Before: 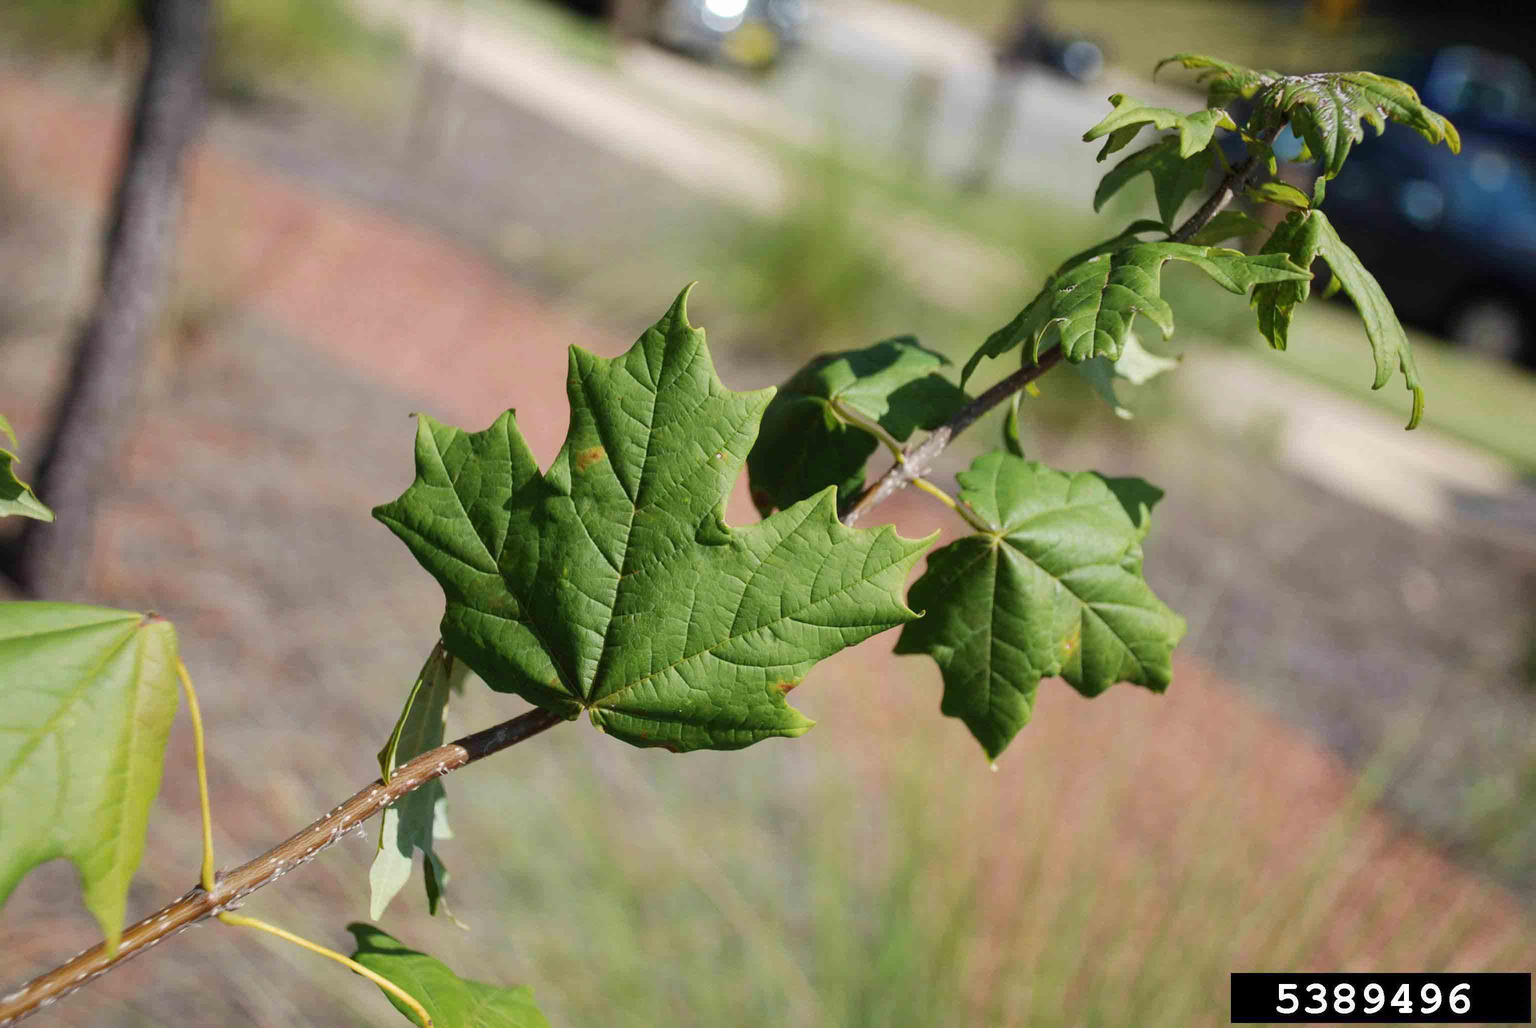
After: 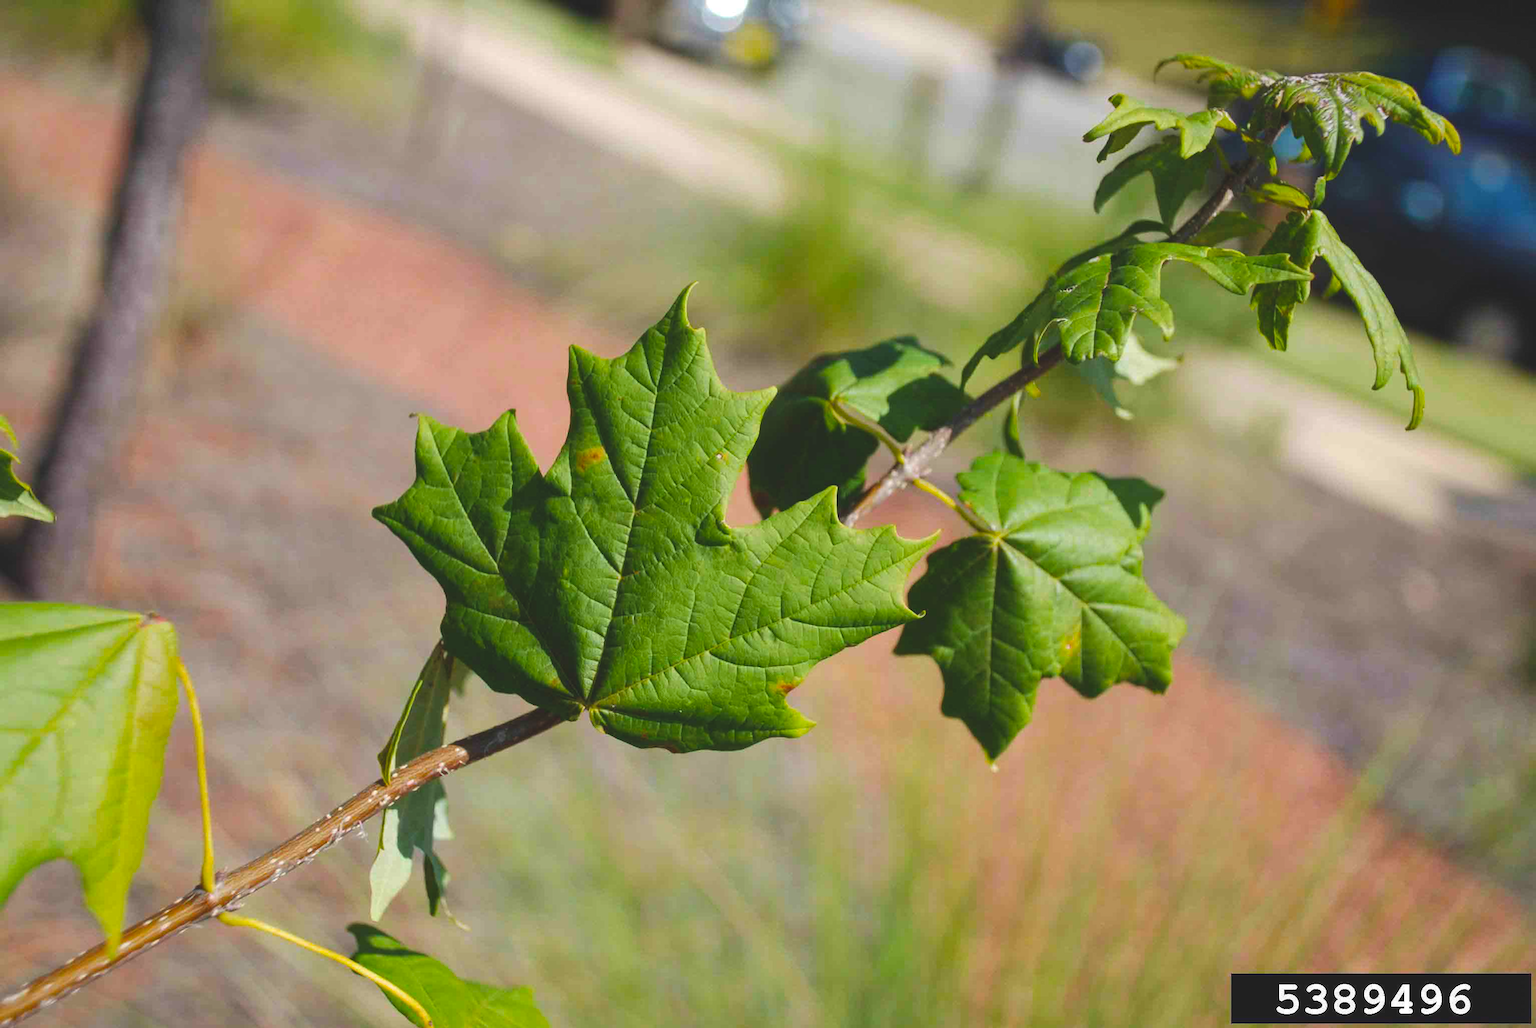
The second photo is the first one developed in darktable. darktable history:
color balance rgb: global offset › luminance 1.496%, perceptual saturation grading › global saturation 30.098%, global vibrance 20%
